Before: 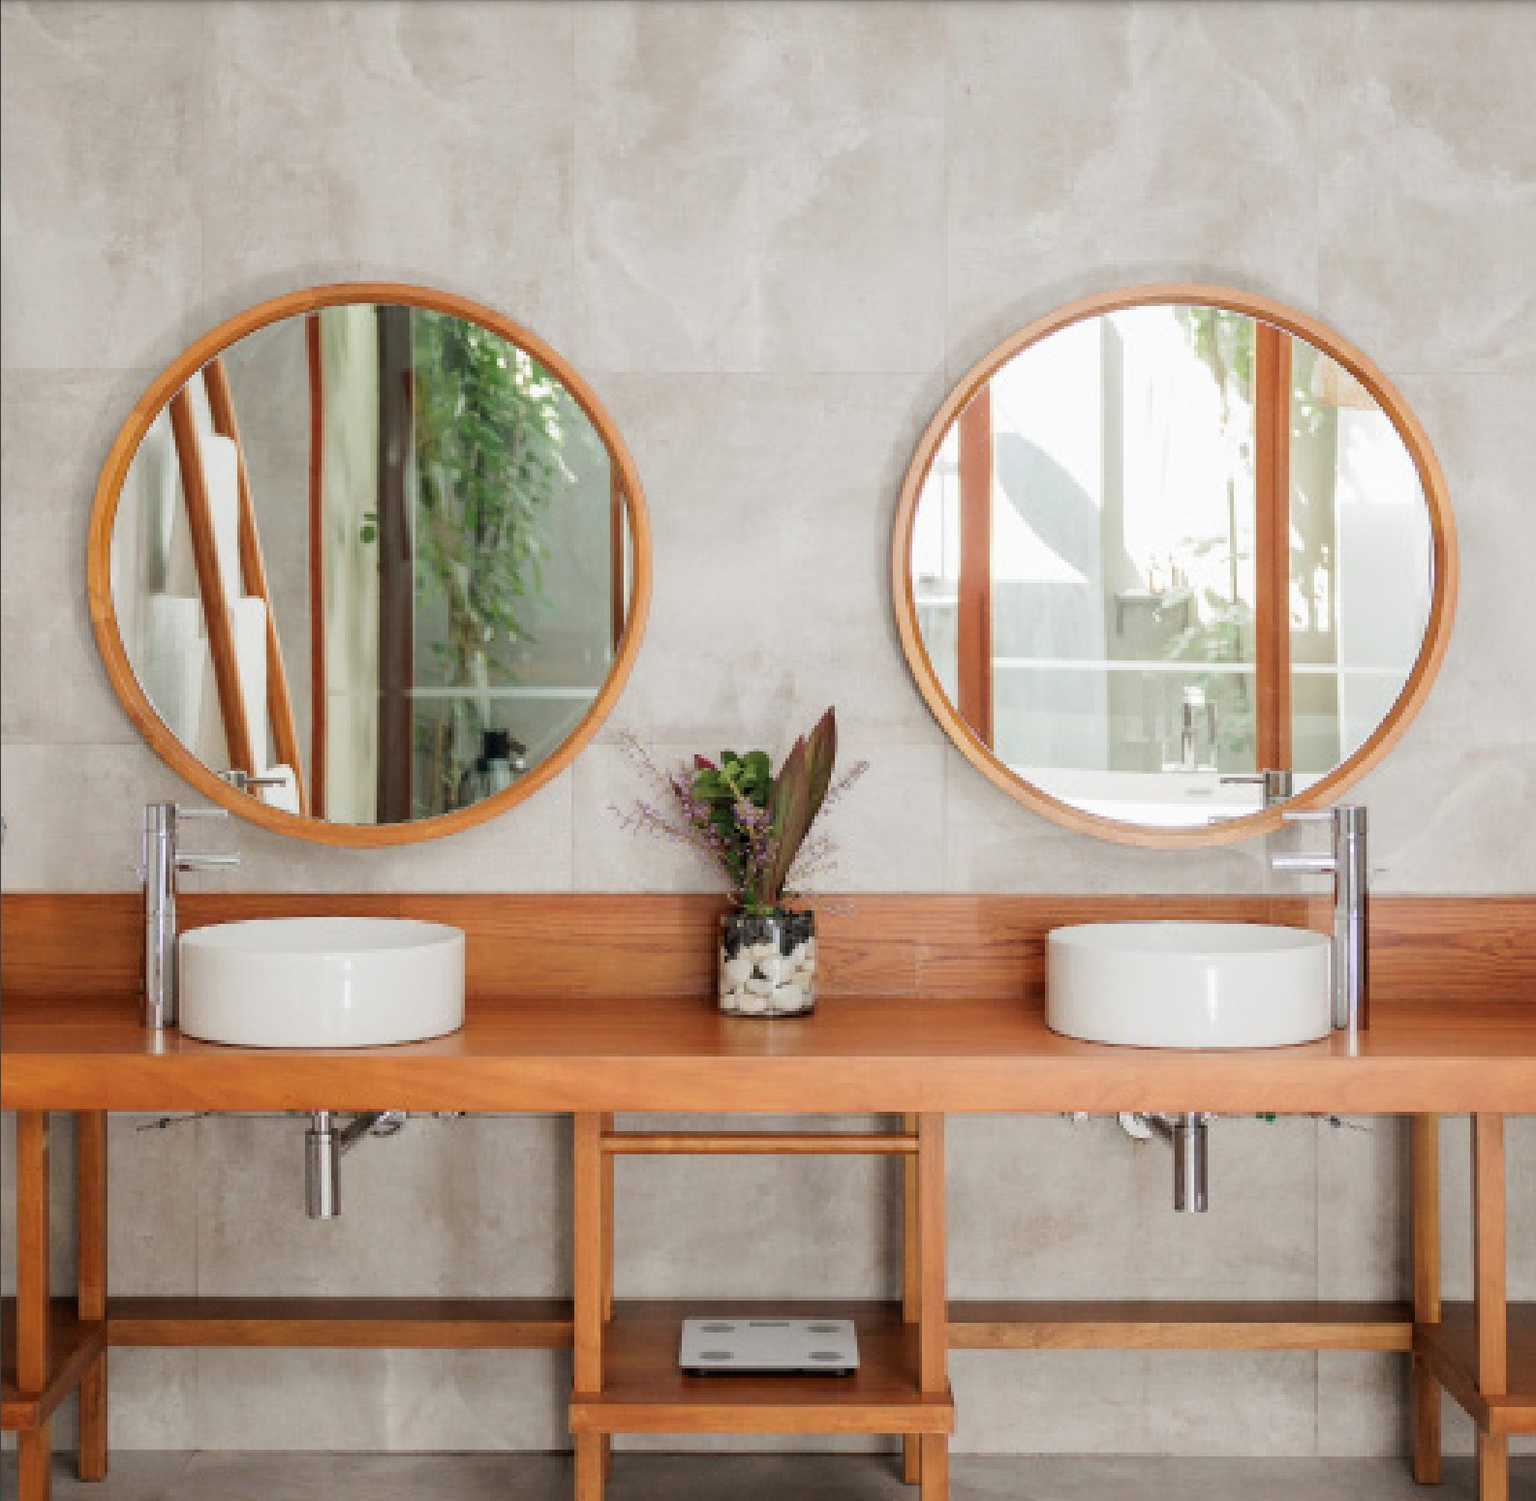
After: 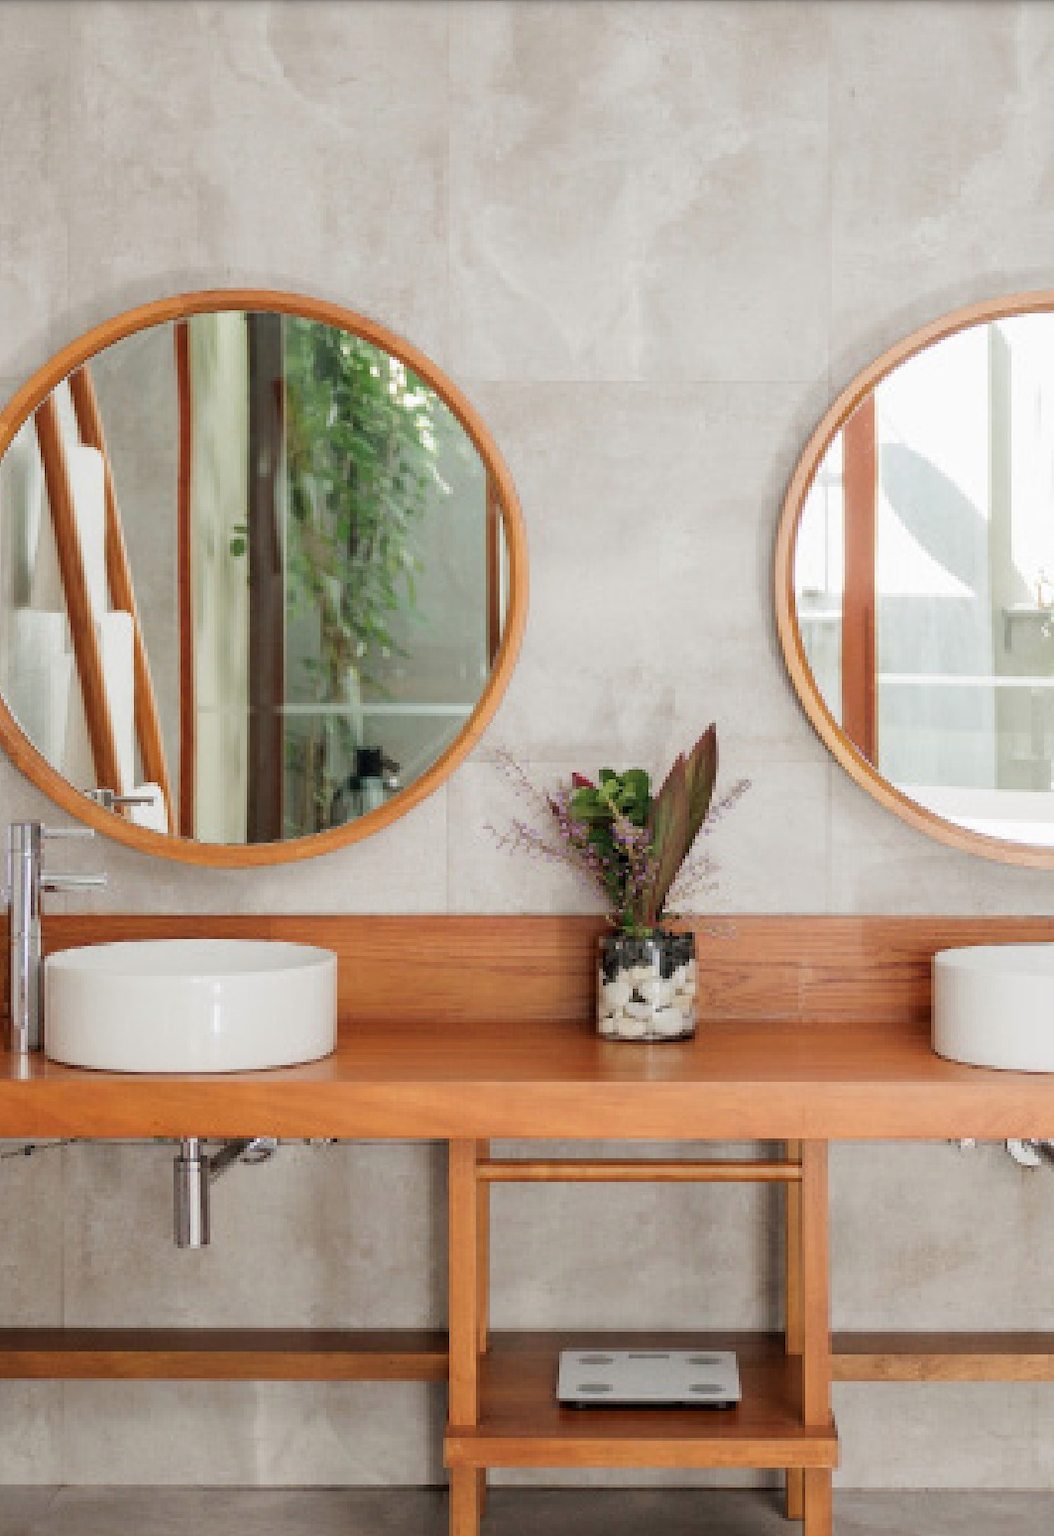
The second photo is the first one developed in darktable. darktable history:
crop and rotate: left 8.882%, right 24.049%
